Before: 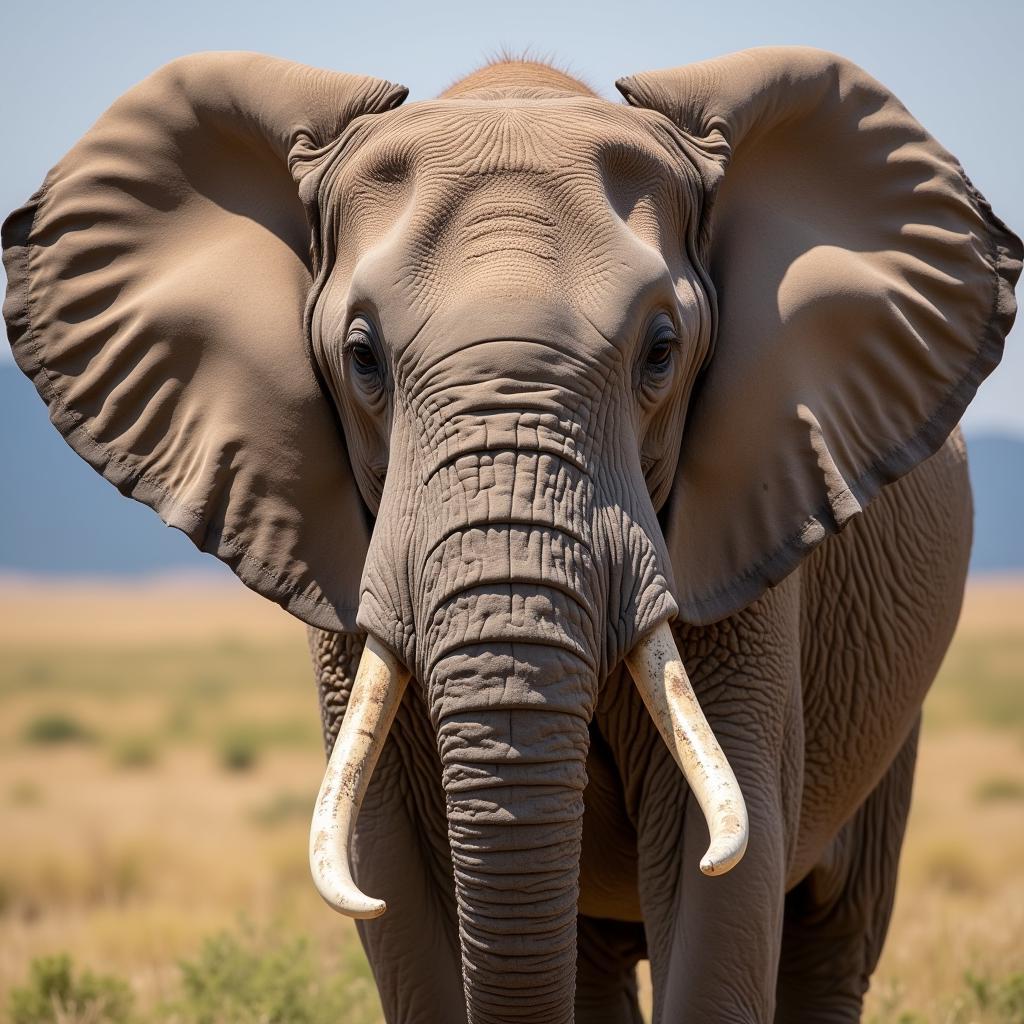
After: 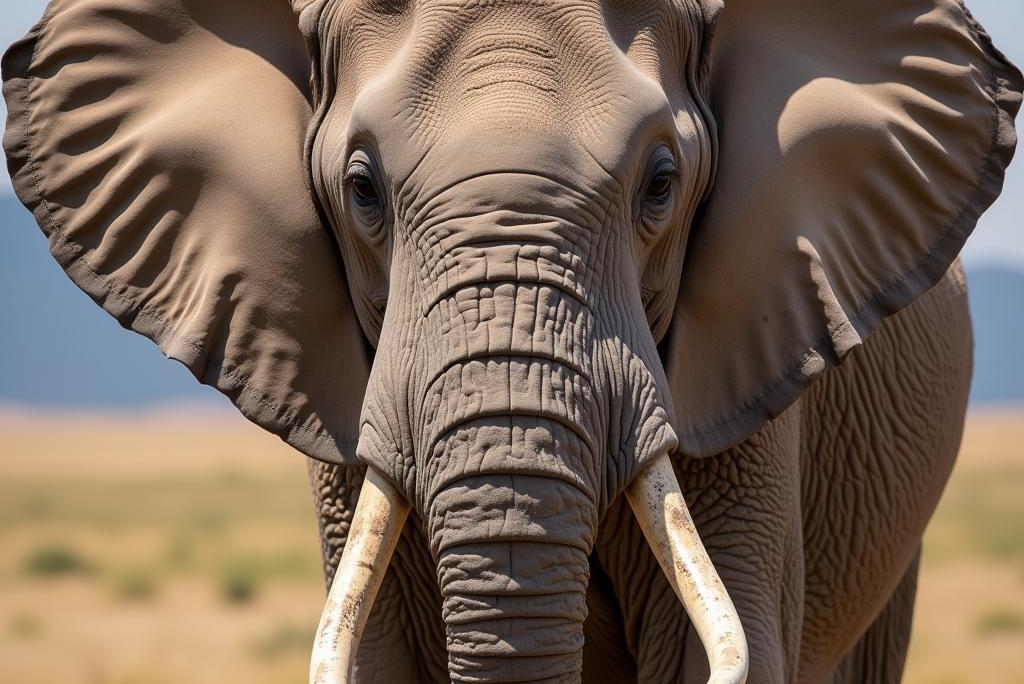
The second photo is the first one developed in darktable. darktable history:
crop: top 16.47%, bottom 16.708%
